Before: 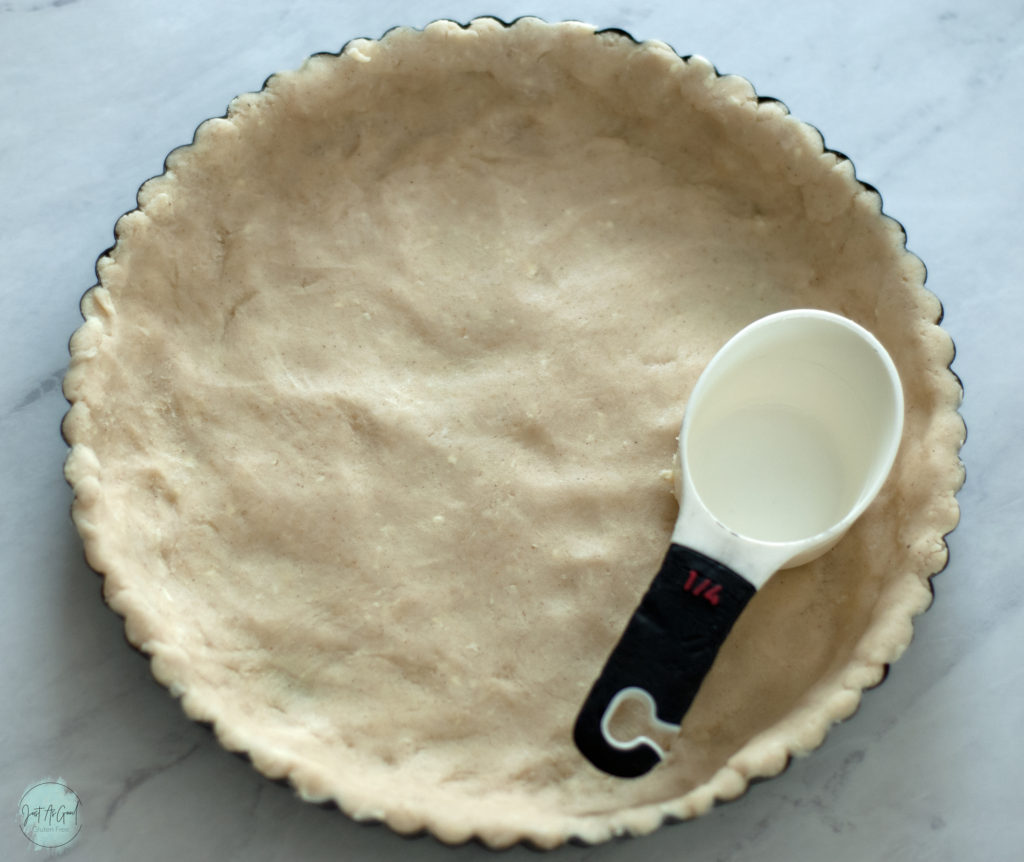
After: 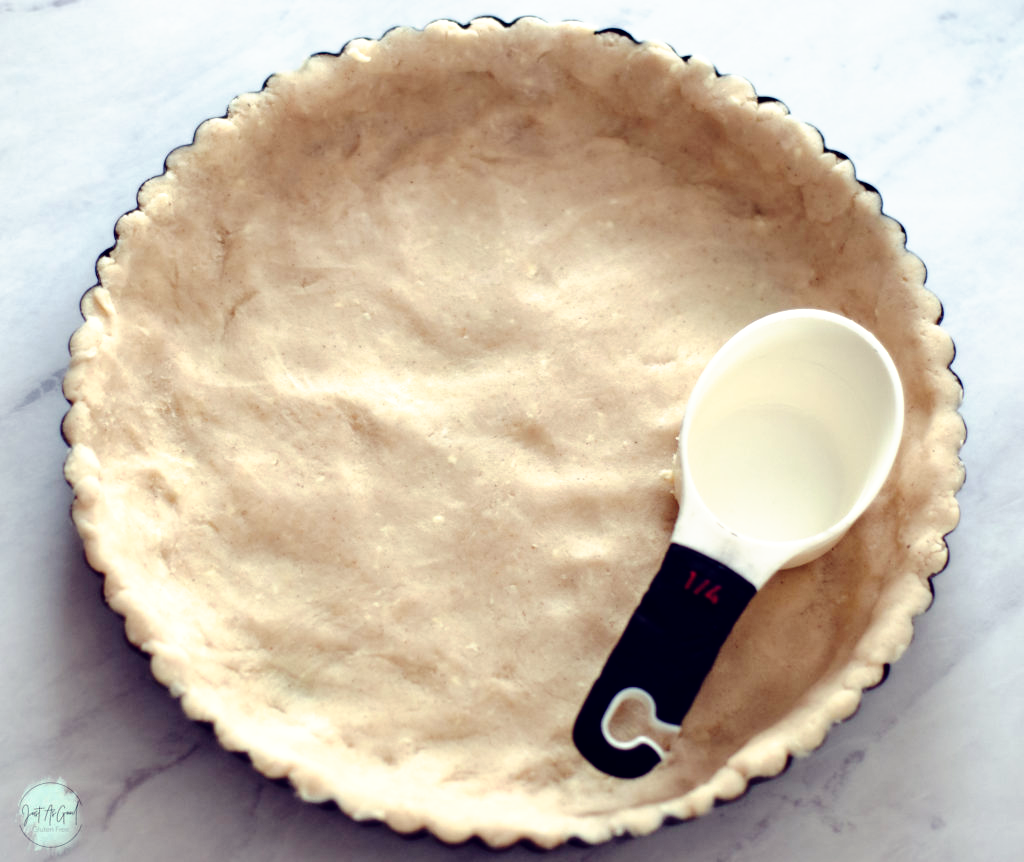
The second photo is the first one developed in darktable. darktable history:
white balance: emerald 1
tone curve: curves: ch0 [(0, 0) (0.003, 0) (0.011, 0.001) (0.025, 0.001) (0.044, 0.003) (0.069, 0.009) (0.1, 0.018) (0.136, 0.032) (0.177, 0.074) (0.224, 0.13) (0.277, 0.218) (0.335, 0.321) (0.399, 0.425) (0.468, 0.523) (0.543, 0.617) (0.623, 0.708) (0.709, 0.789) (0.801, 0.873) (0.898, 0.967) (1, 1)], preserve colors none
color balance: lift [1.001, 0.997, 0.99, 1.01], gamma [1.007, 1, 0.975, 1.025], gain [1, 1.065, 1.052, 0.935], contrast 13.25%
